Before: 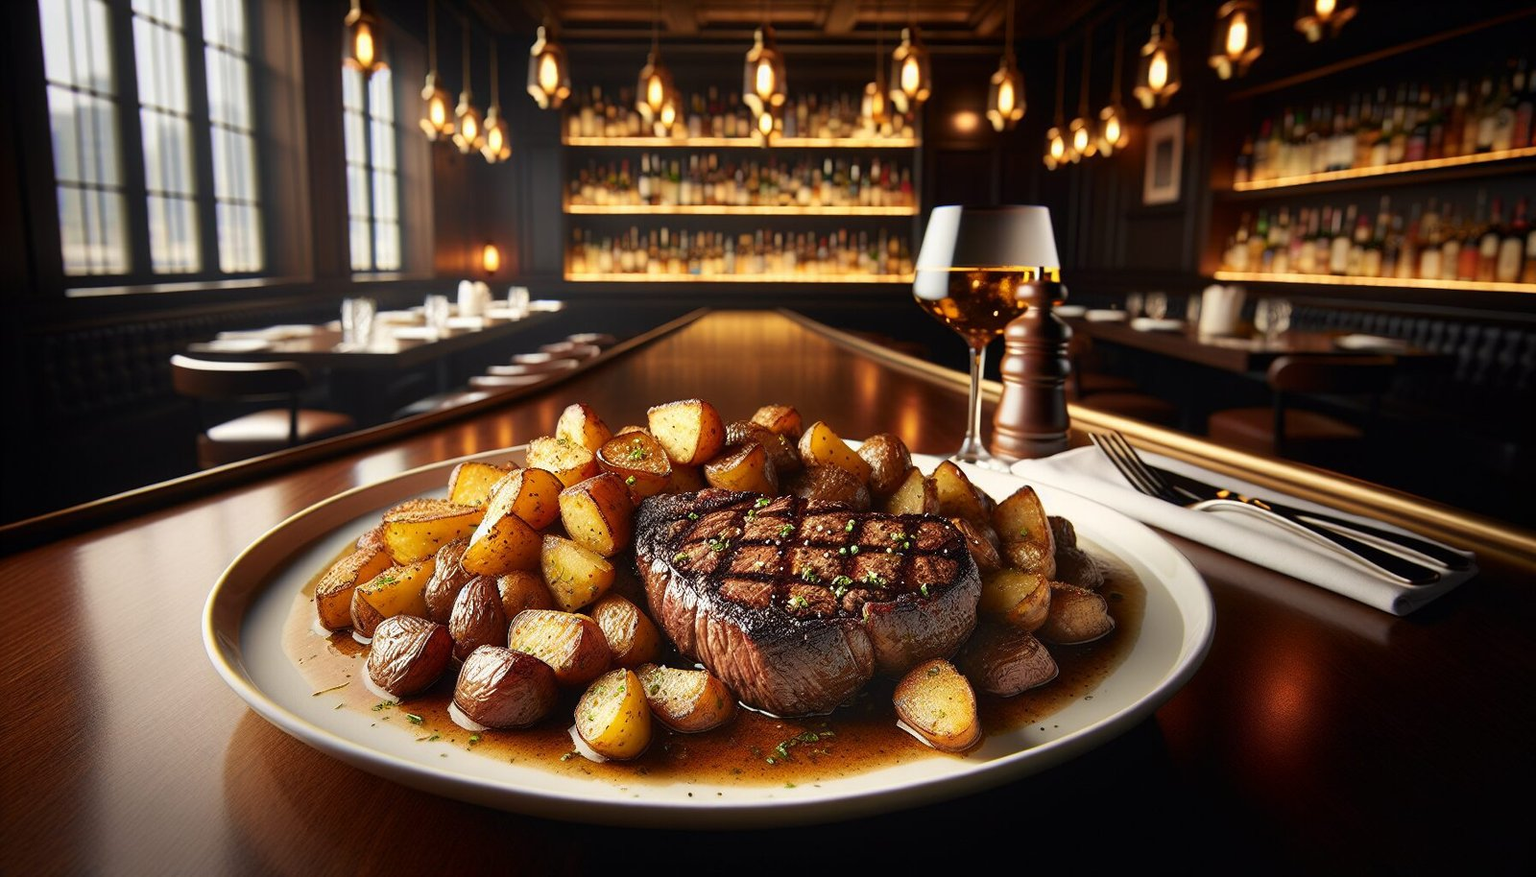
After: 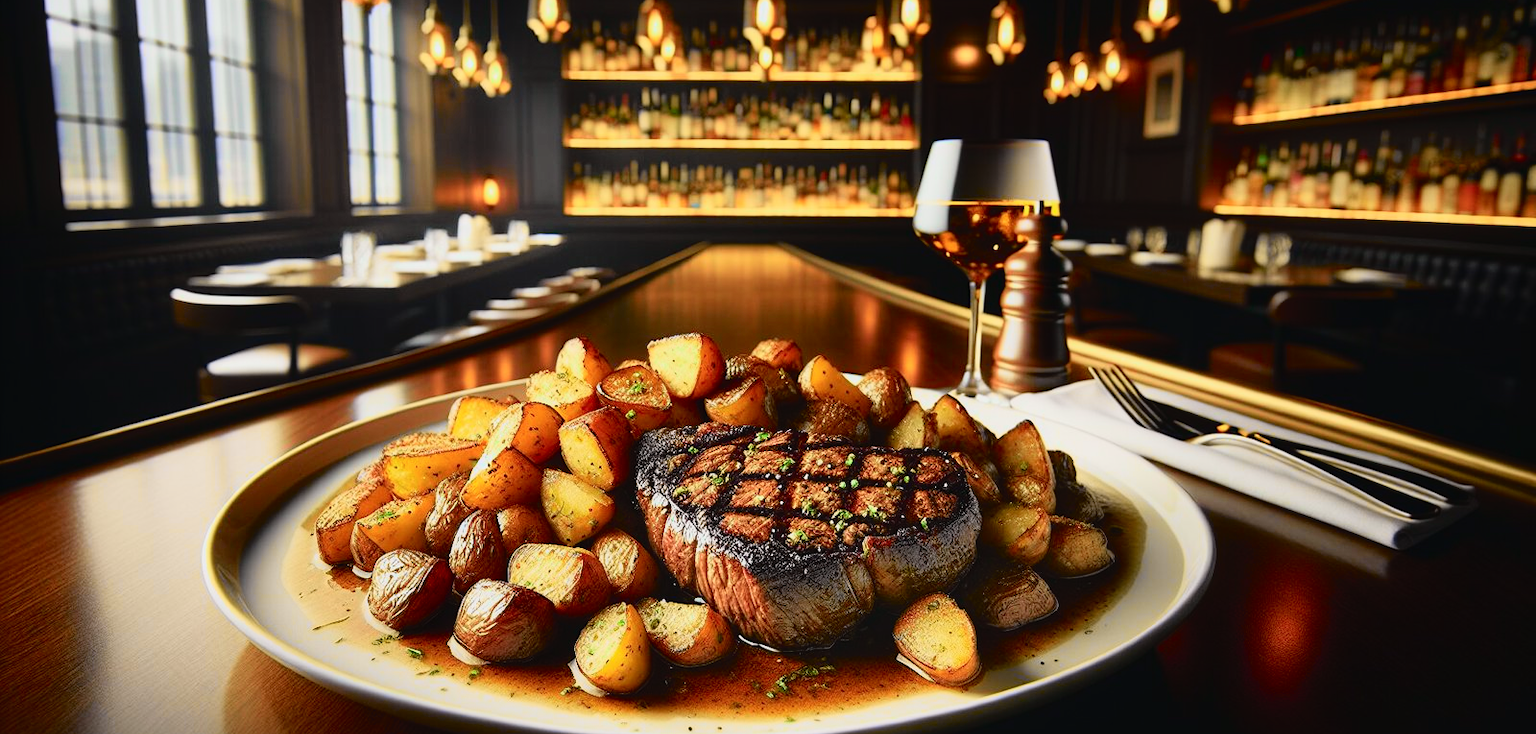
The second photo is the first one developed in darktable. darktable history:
tone curve: curves: ch0 [(0, 0.022) (0.114, 0.088) (0.282, 0.316) (0.446, 0.511) (0.613, 0.693) (0.786, 0.843) (0.999, 0.949)]; ch1 [(0, 0) (0.395, 0.343) (0.463, 0.427) (0.486, 0.474) (0.503, 0.5) (0.535, 0.522) (0.555, 0.546) (0.594, 0.614) (0.755, 0.793) (1, 1)]; ch2 [(0, 0) (0.369, 0.388) (0.449, 0.431) (0.501, 0.5) (0.528, 0.517) (0.561, 0.598) (0.697, 0.721) (1, 1)], color space Lab, independent channels, preserve colors none
crop: top 7.625%, bottom 8.027%
